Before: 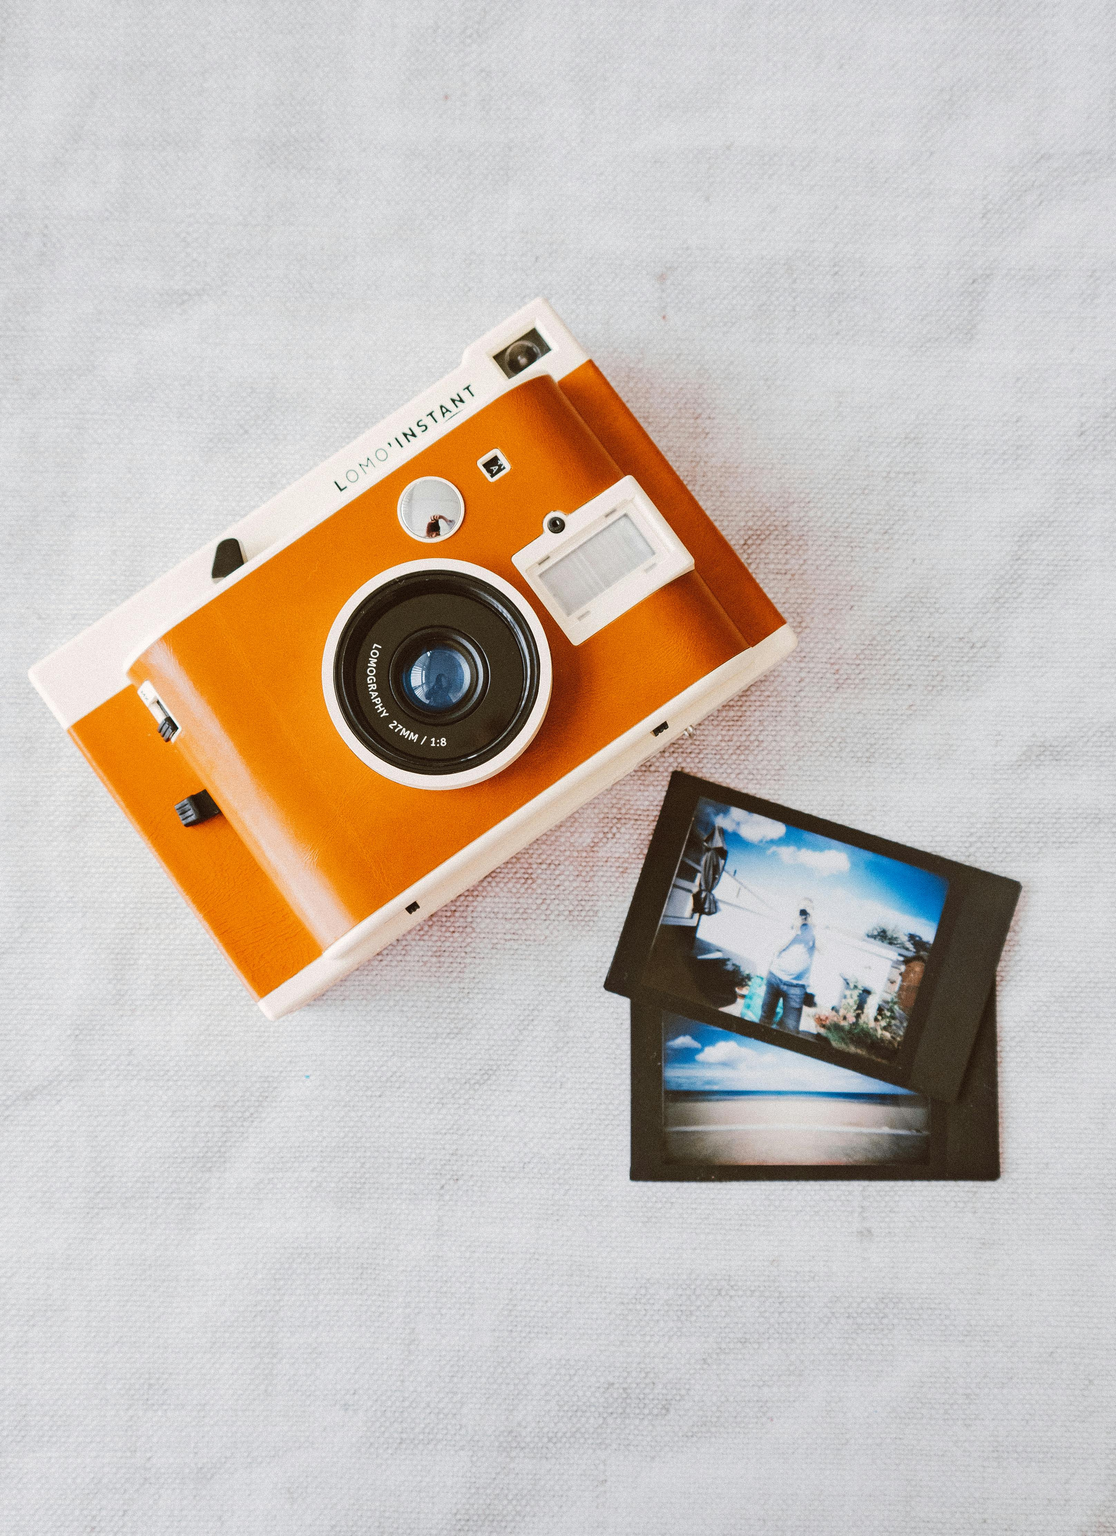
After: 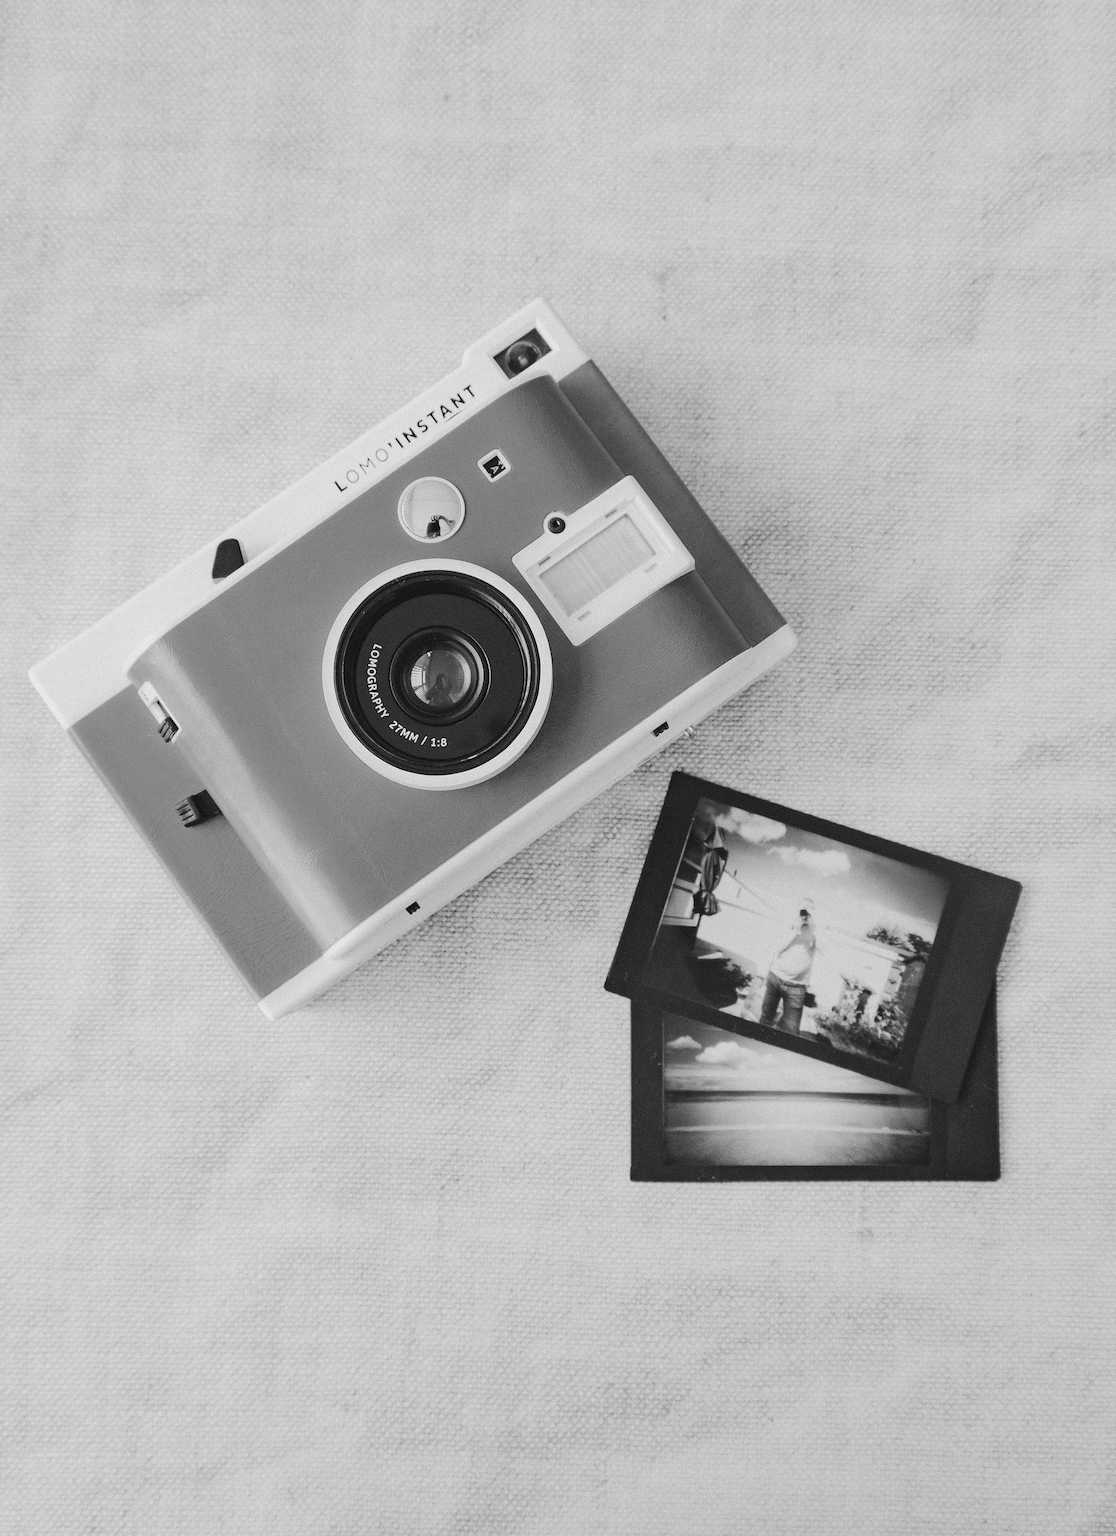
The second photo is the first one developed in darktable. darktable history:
color correction: highlights a* 4.02, highlights b* 4.98, shadows a* -7.55, shadows b* 4.98
white balance: red 1.029, blue 0.92
monochrome: a 14.95, b -89.96
